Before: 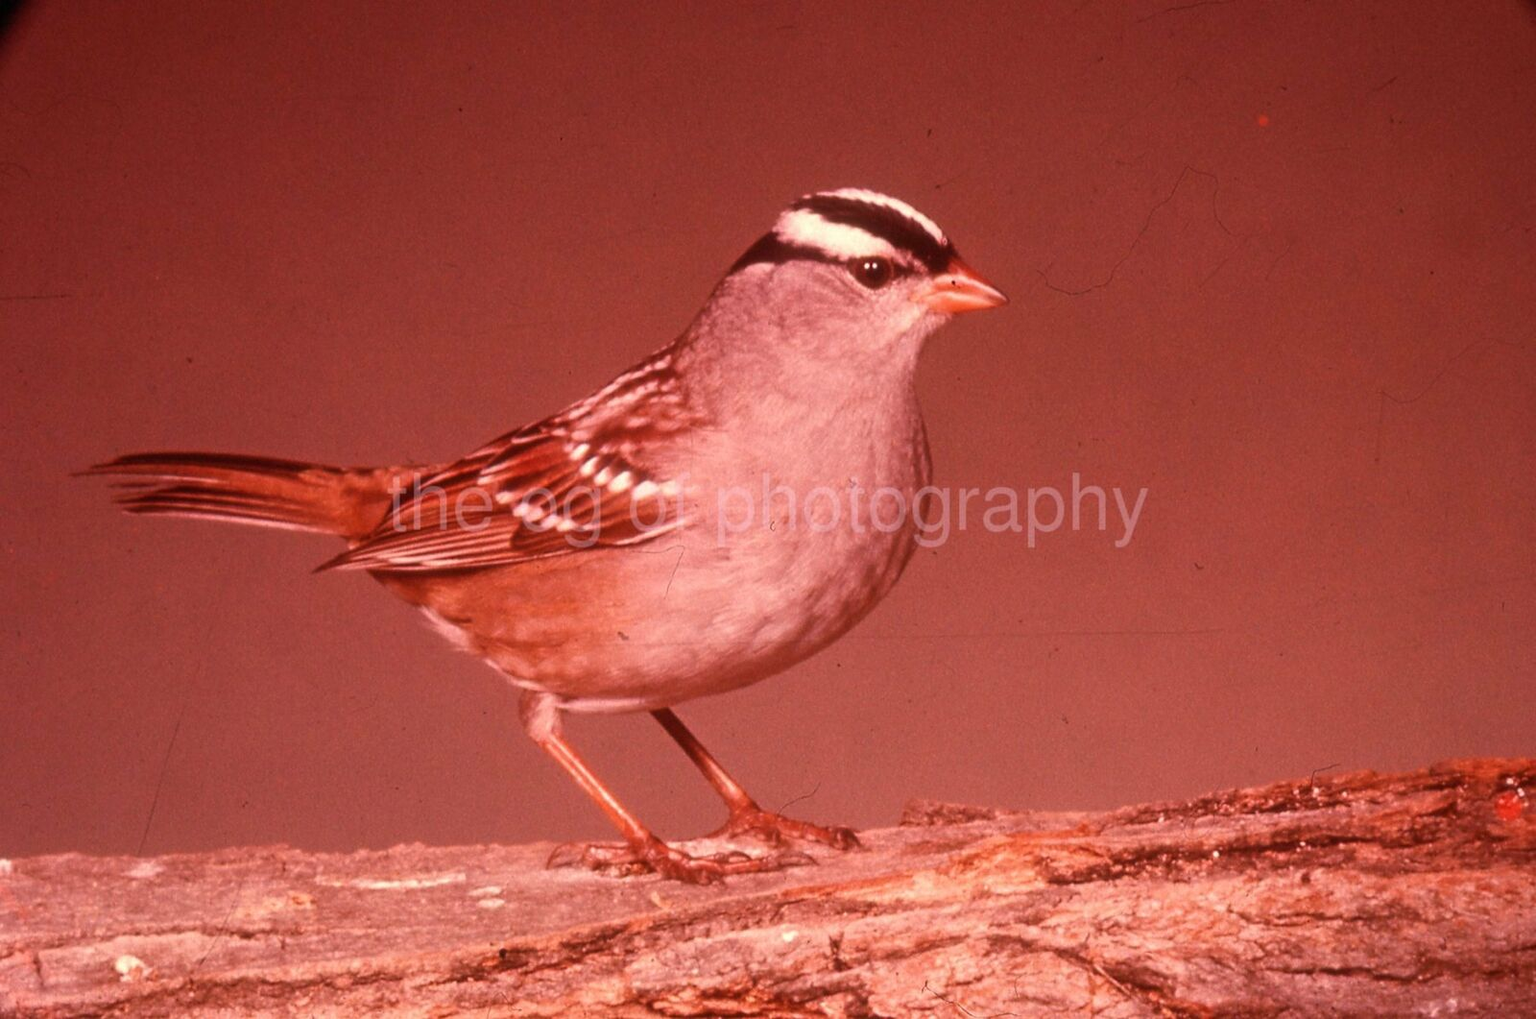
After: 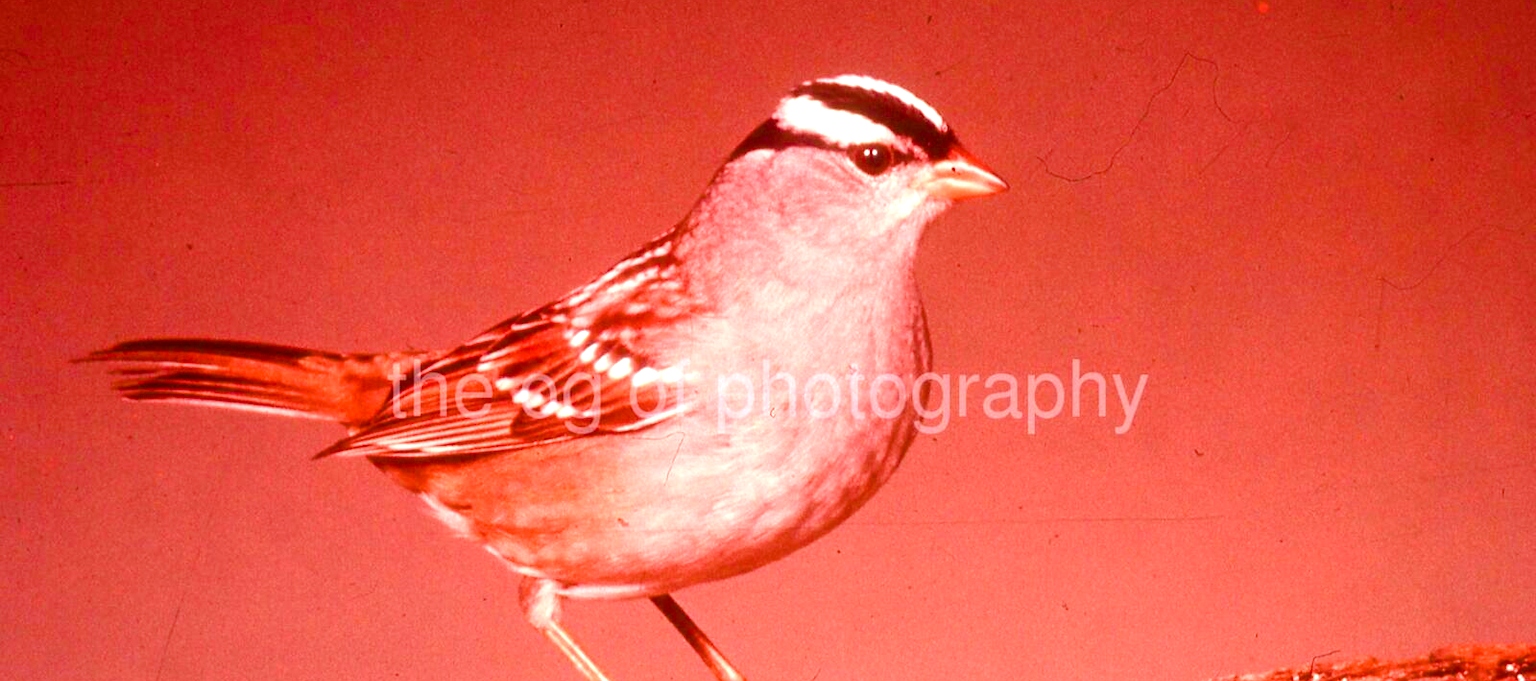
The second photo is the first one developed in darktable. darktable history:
exposure: black level correction 0, exposure 1.103 EV, compensate highlight preservation false
color balance rgb: perceptual saturation grading › global saturation 26.111%, perceptual saturation grading › highlights -28.364%, perceptual saturation grading › mid-tones 15.209%, perceptual saturation grading › shadows 33.624%
crop: top 11.16%, bottom 21.845%
haze removal: strength -0.042, adaptive false
